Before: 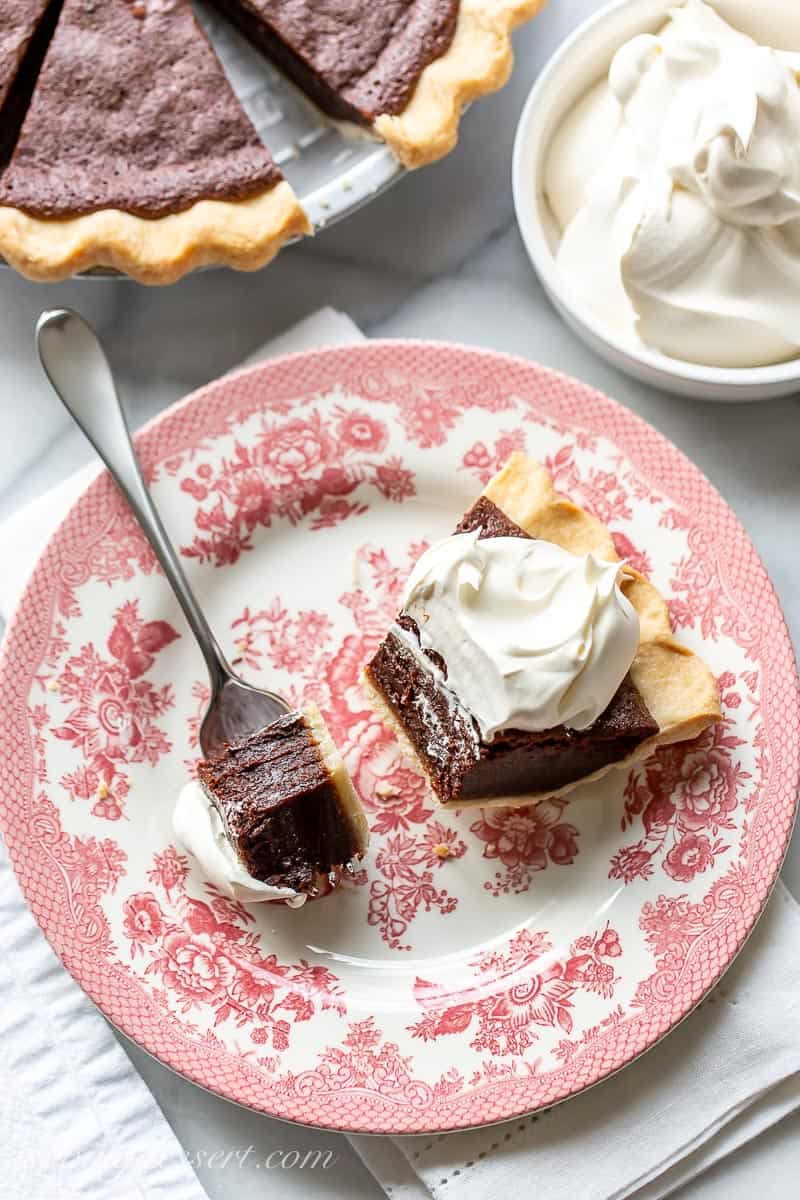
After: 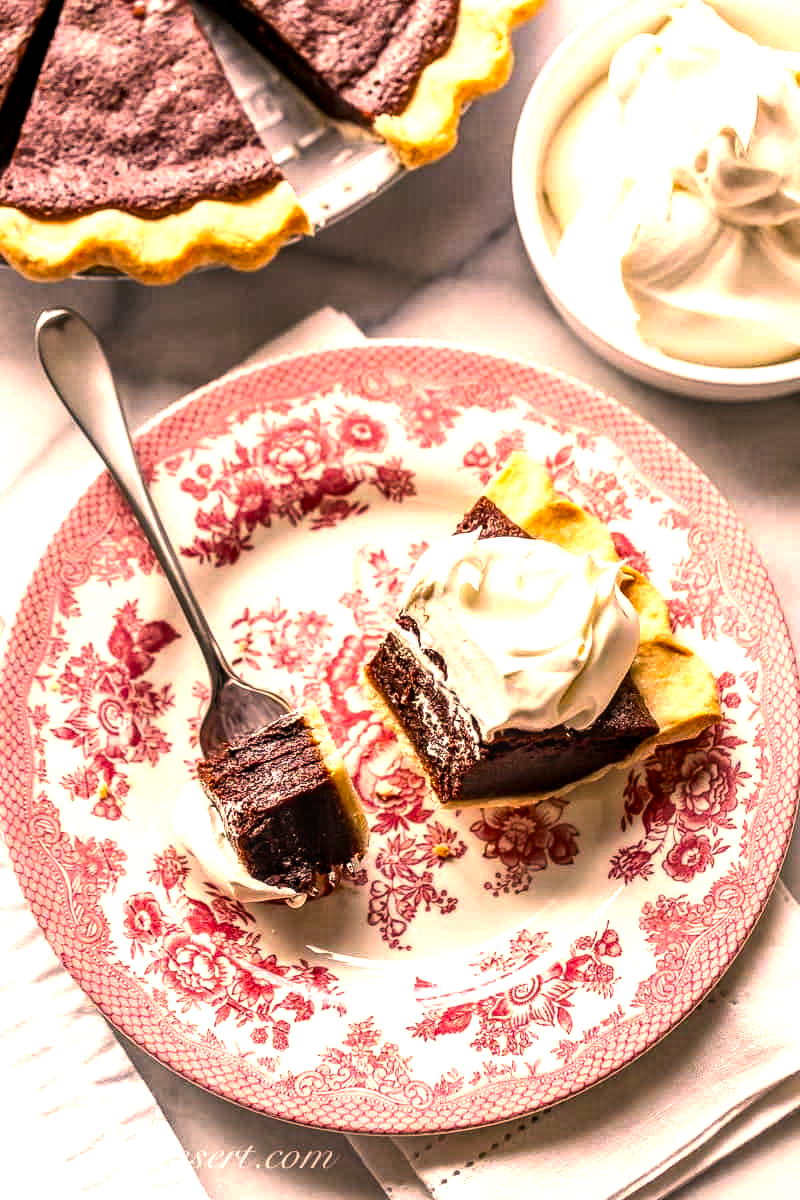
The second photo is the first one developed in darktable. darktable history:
color correction: highlights a* 21.72, highlights b* 22.46
color balance rgb: shadows lift › luminance -9.62%, perceptual saturation grading › global saturation 30.22%, perceptual brilliance grading › global brilliance 19.252%, perceptual brilliance grading › shadows -40.346%
local contrast: detail 142%
